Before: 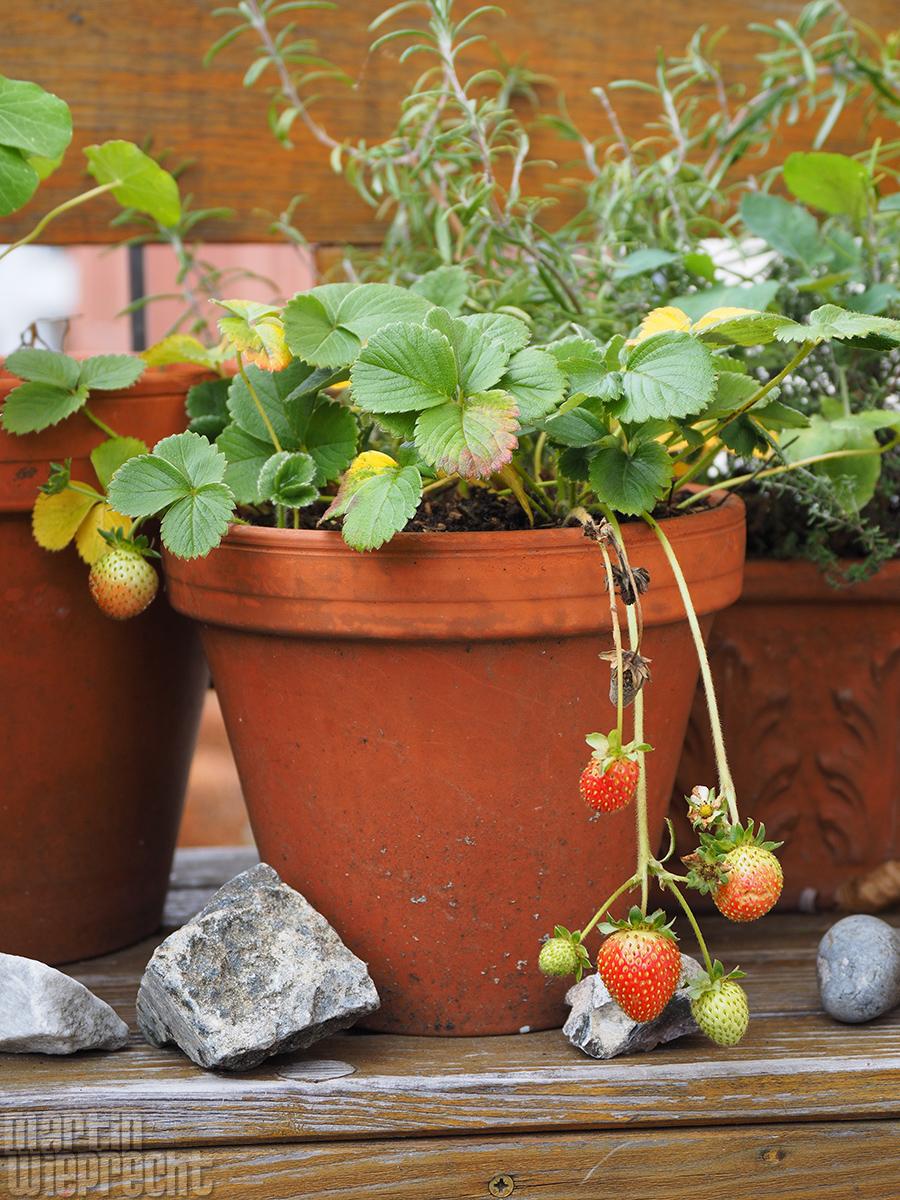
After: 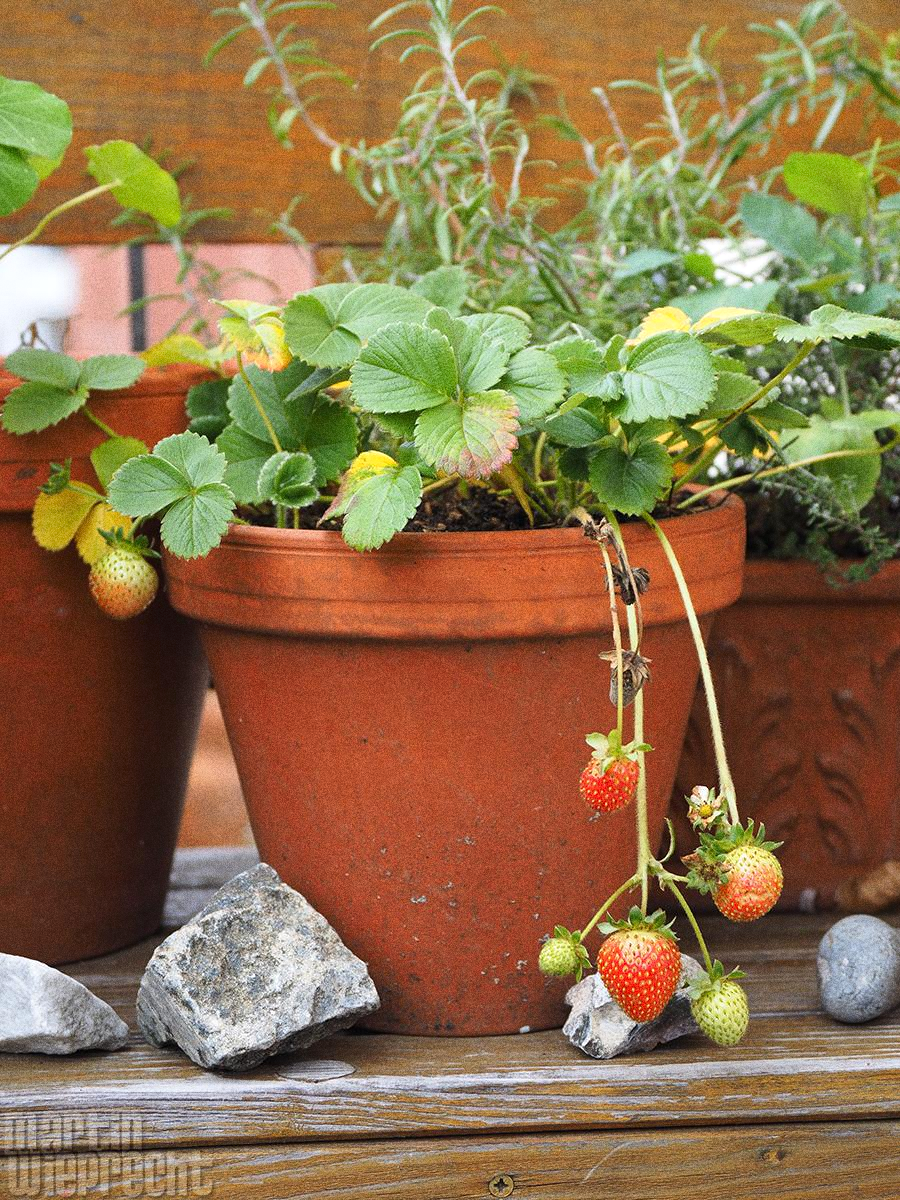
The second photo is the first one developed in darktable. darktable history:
exposure: exposure 0.15 EV, compensate highlight preservation false
grain: coarseness 0.09 ISO, strength 40%
